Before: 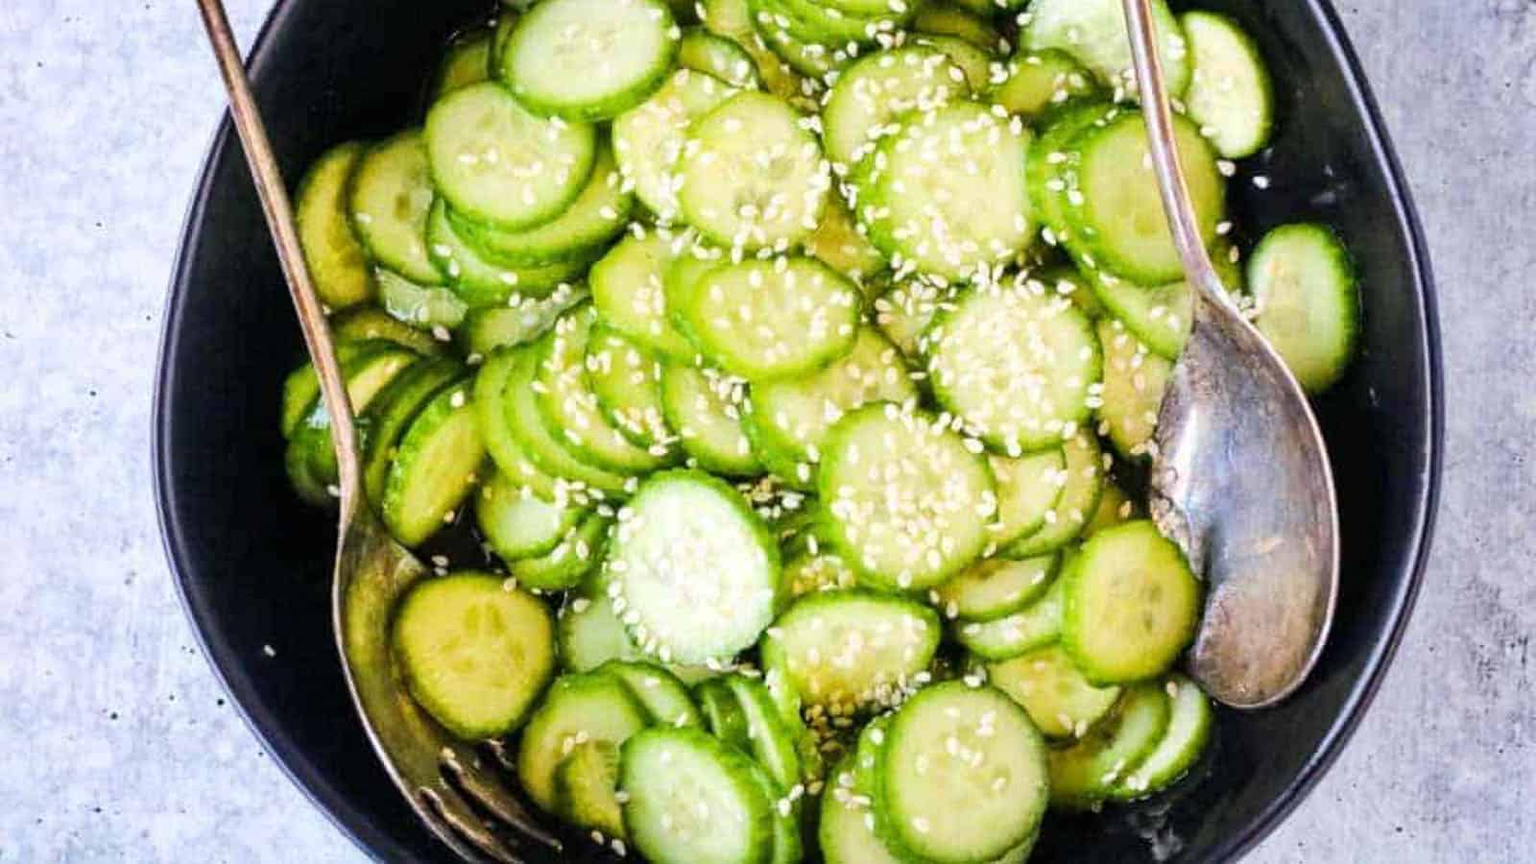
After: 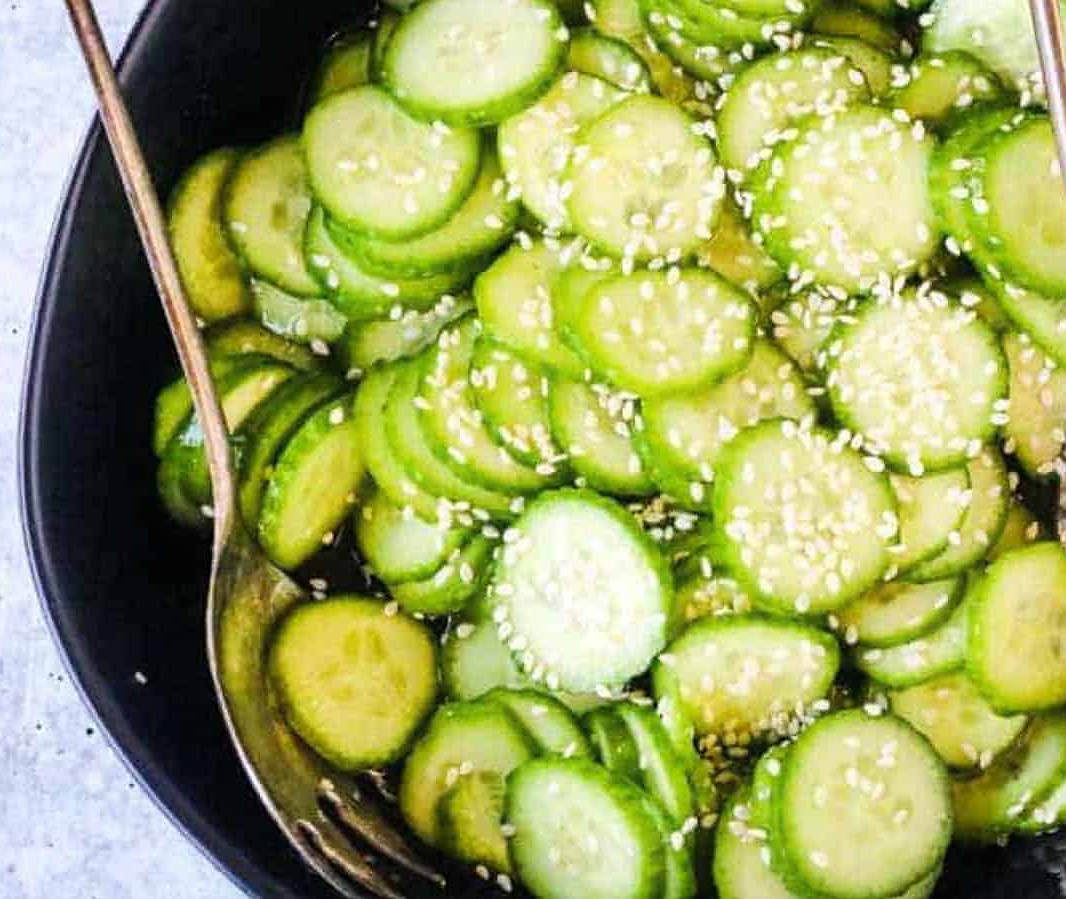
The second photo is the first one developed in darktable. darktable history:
contrast equalizer: y [[0.5, 0.5, 0.472, 0.5, 0.5, 0.5], [0.5 ×6], [0.5 ×6], [0 ×6], [0 ×6]]
sharpen: radius 1
crop and rotate: left 8.786%, right 24.548%
